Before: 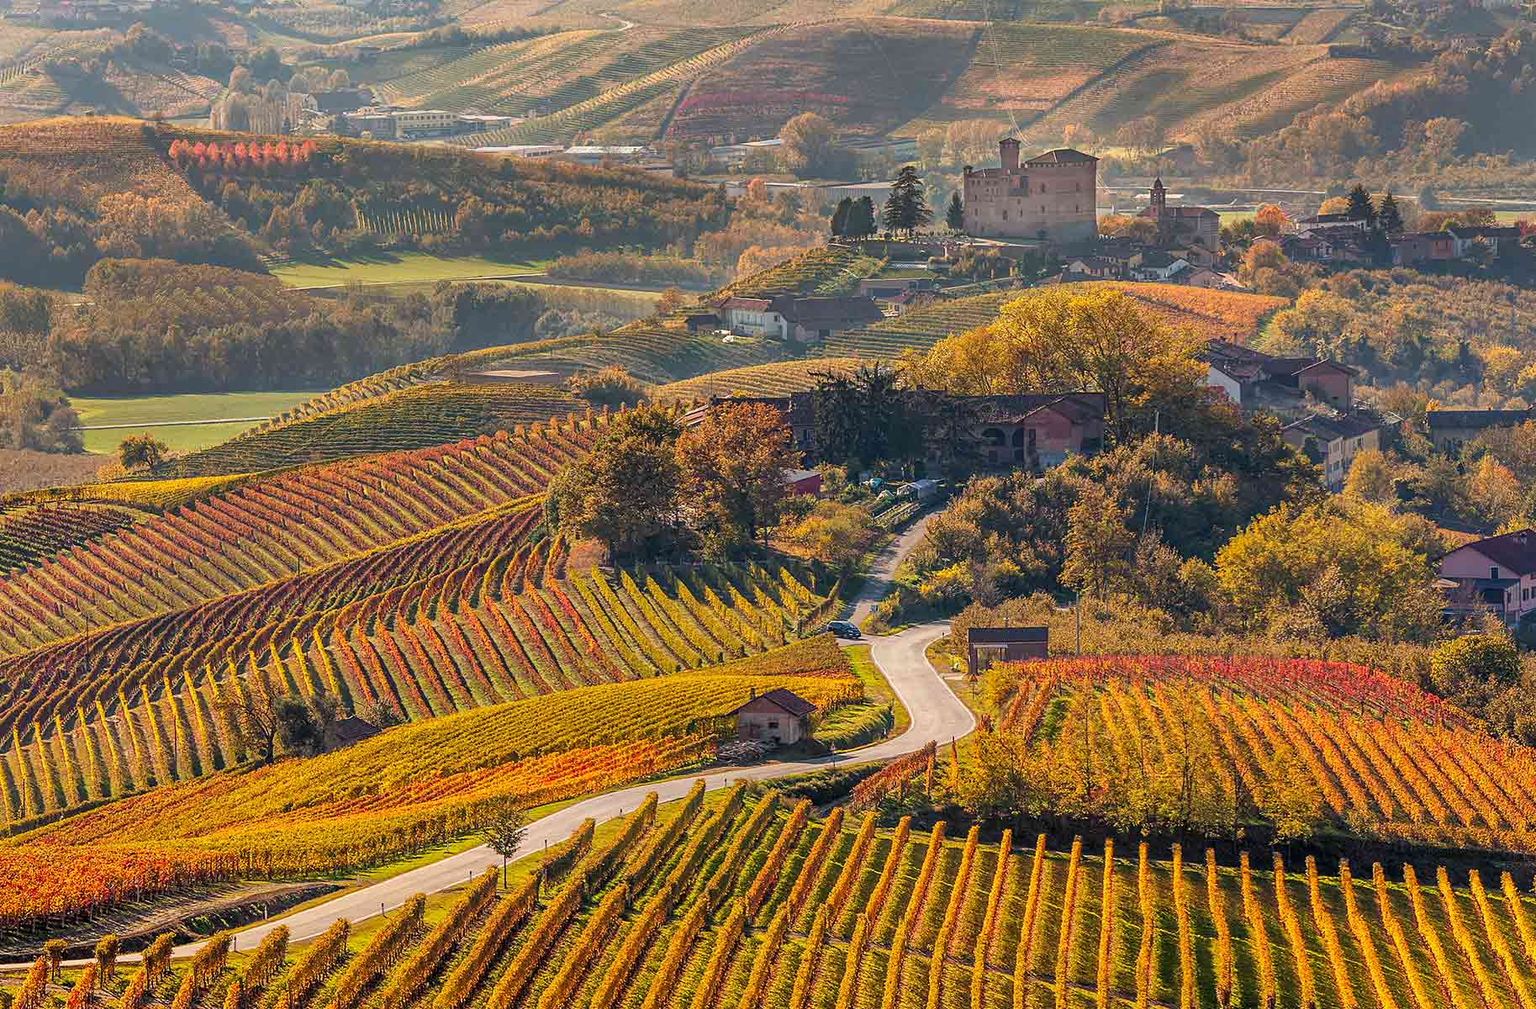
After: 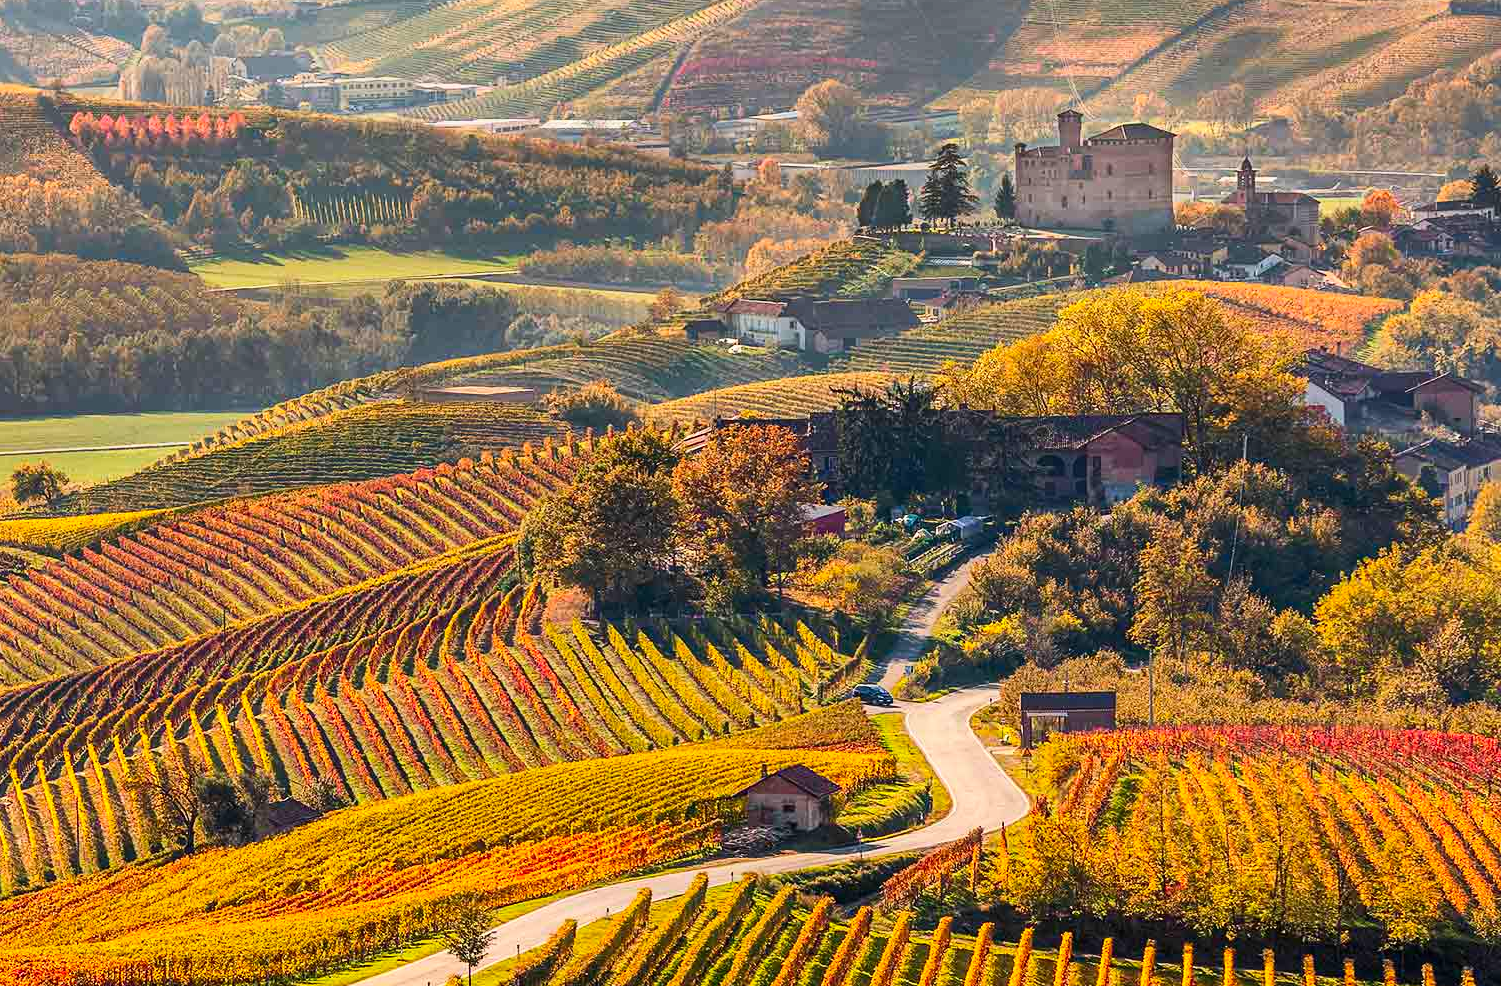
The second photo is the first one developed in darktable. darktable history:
contrast brightness saturation: contrast 0.23, brightness 0.1, saturation 0.29
crop and rotate: left 7.196%, top 4.574%, right 10.605%, bottom 13.178%
